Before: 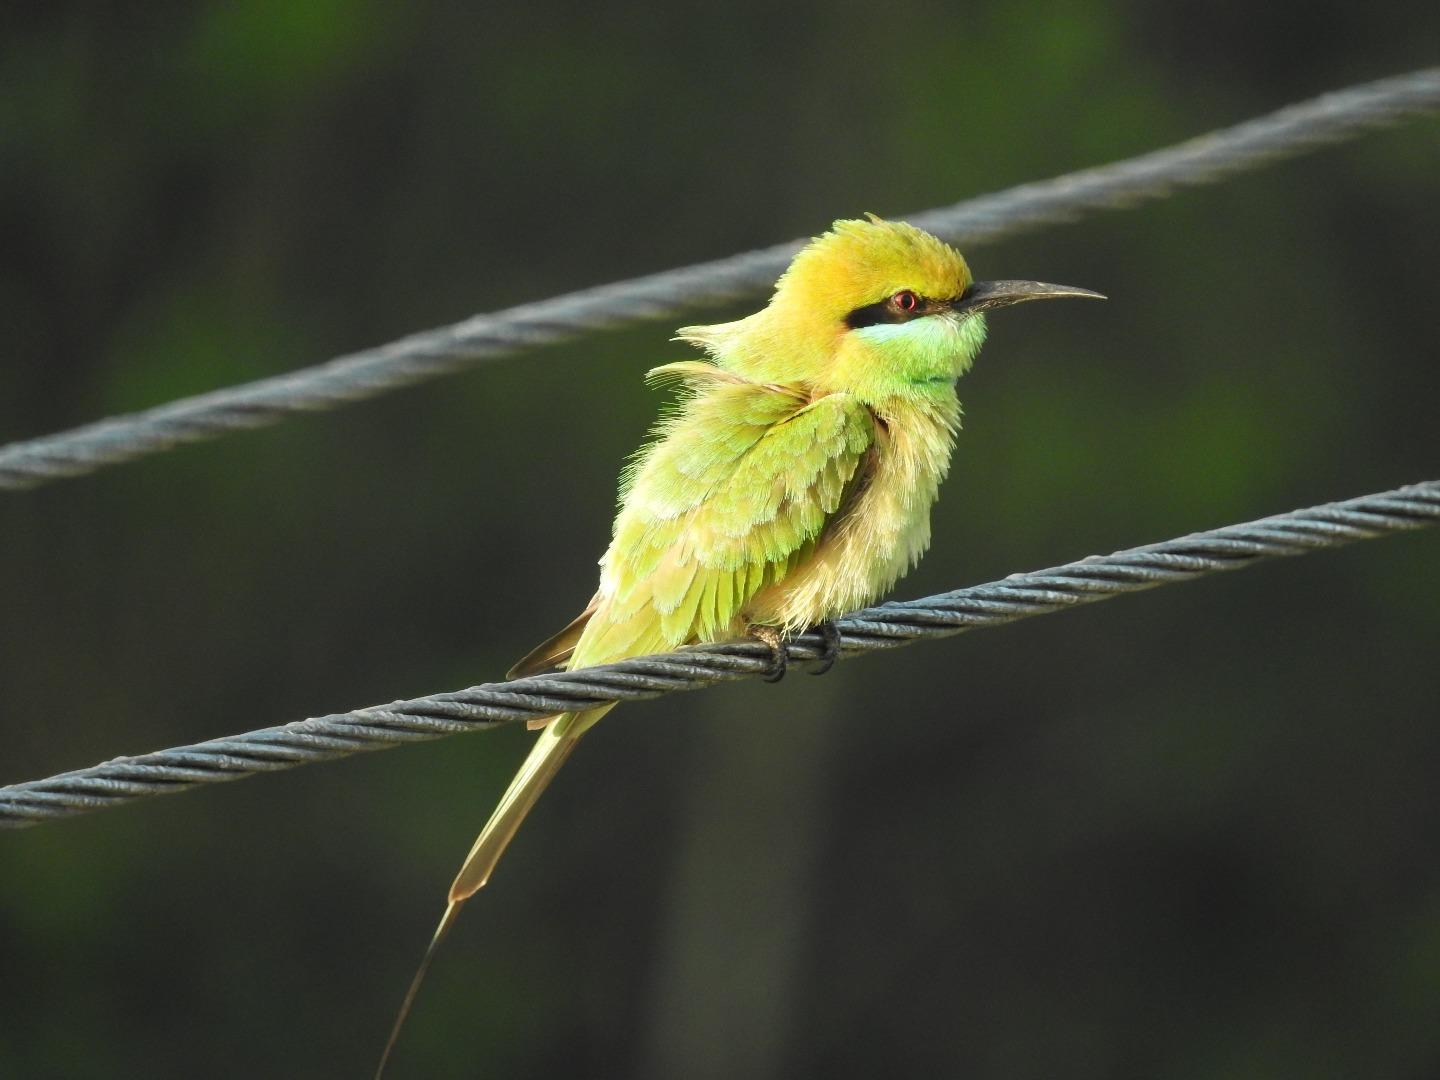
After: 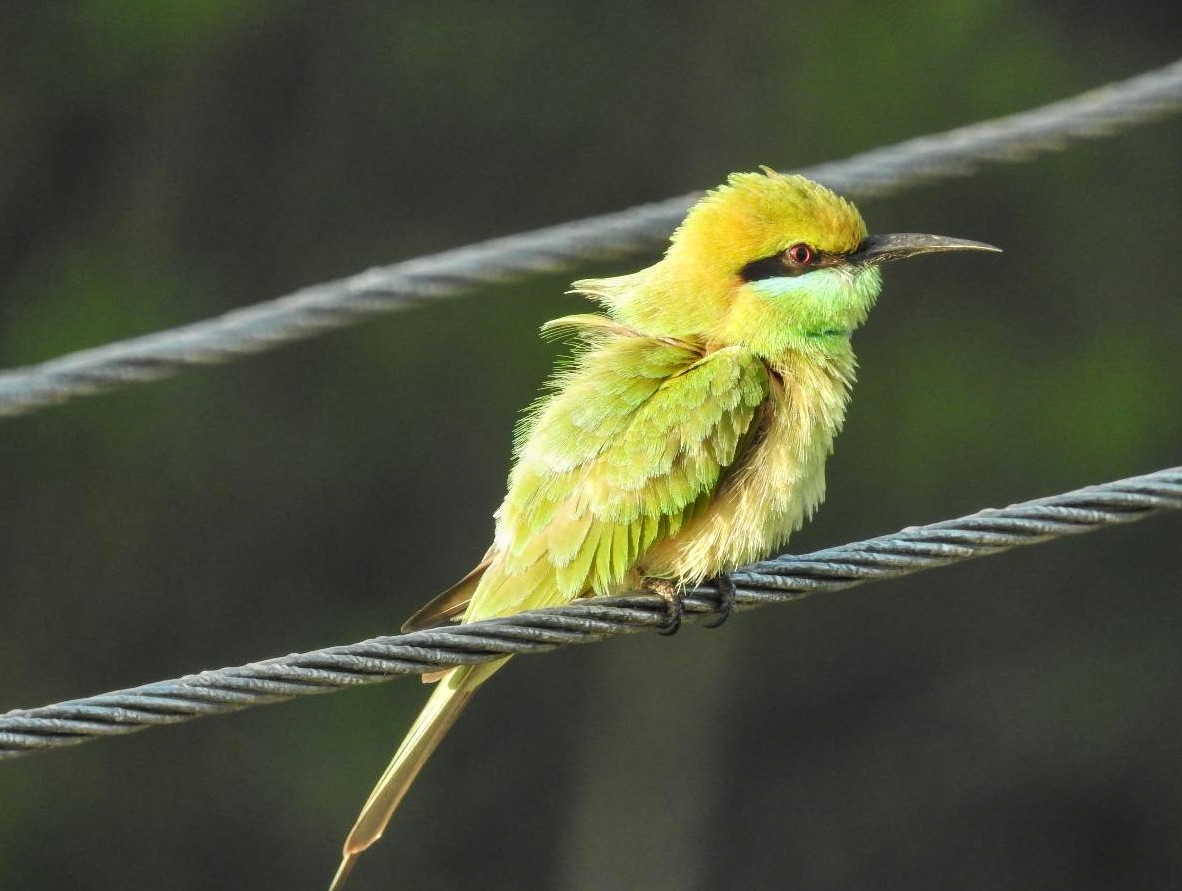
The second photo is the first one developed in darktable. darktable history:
crop and rotate: left 7.299%, top 4.473%, right 10.562%, bottom 12.96%
shadows and highlights: shadows 37.7, highlights -26.66, soften with gaussian
local contrast: on, module defaults
